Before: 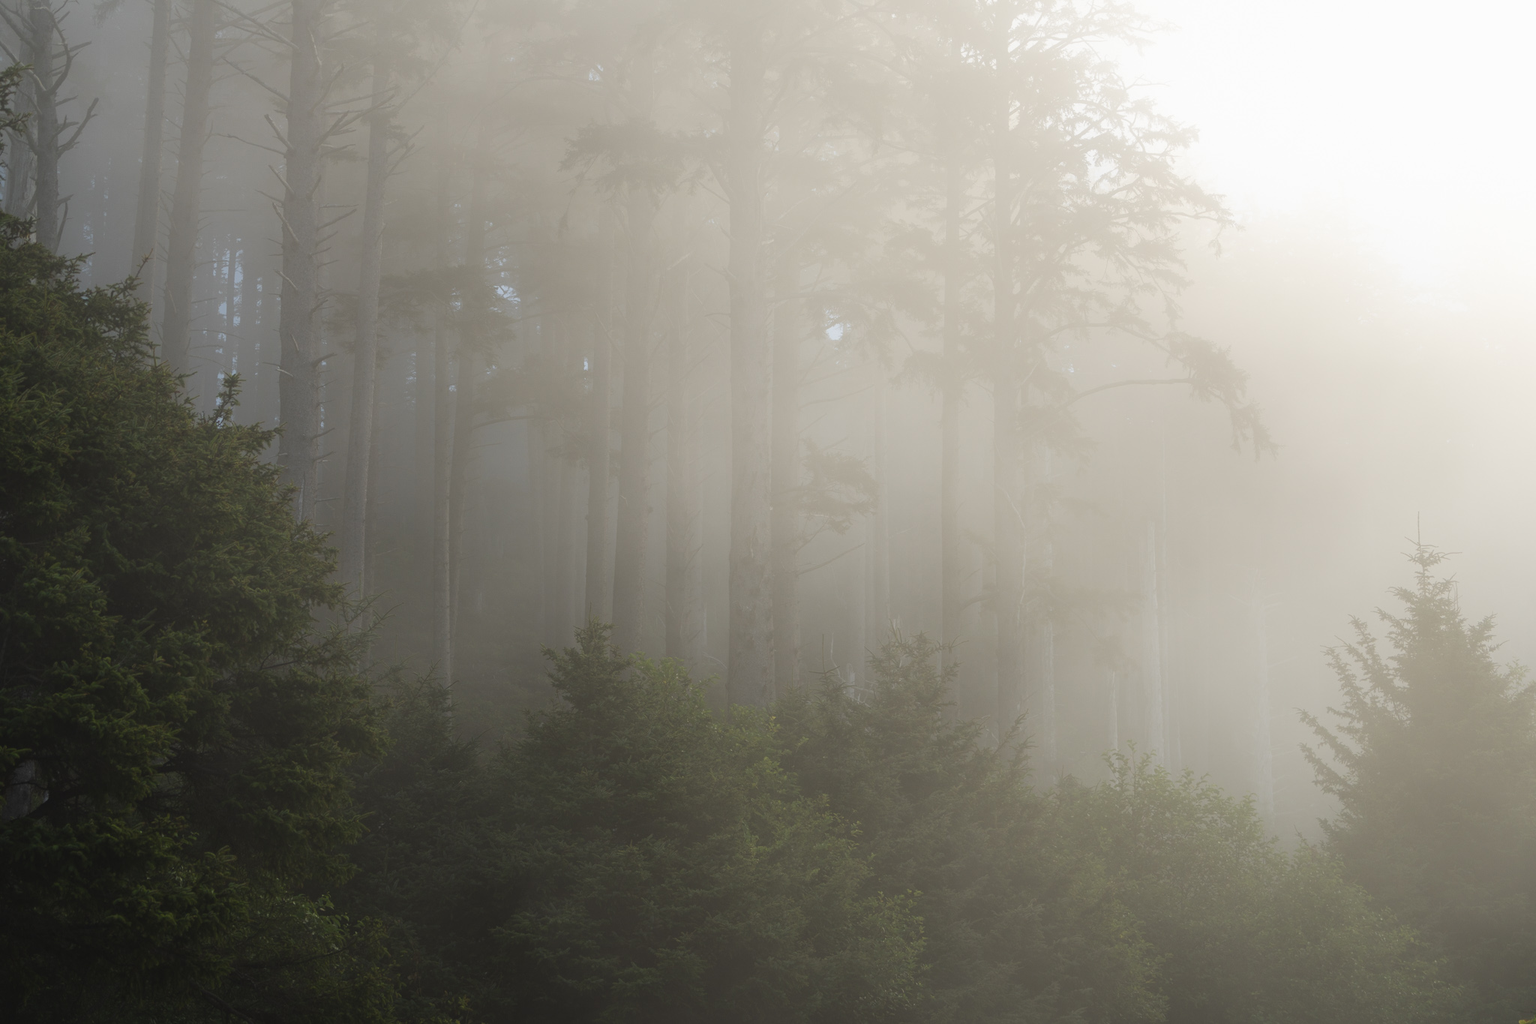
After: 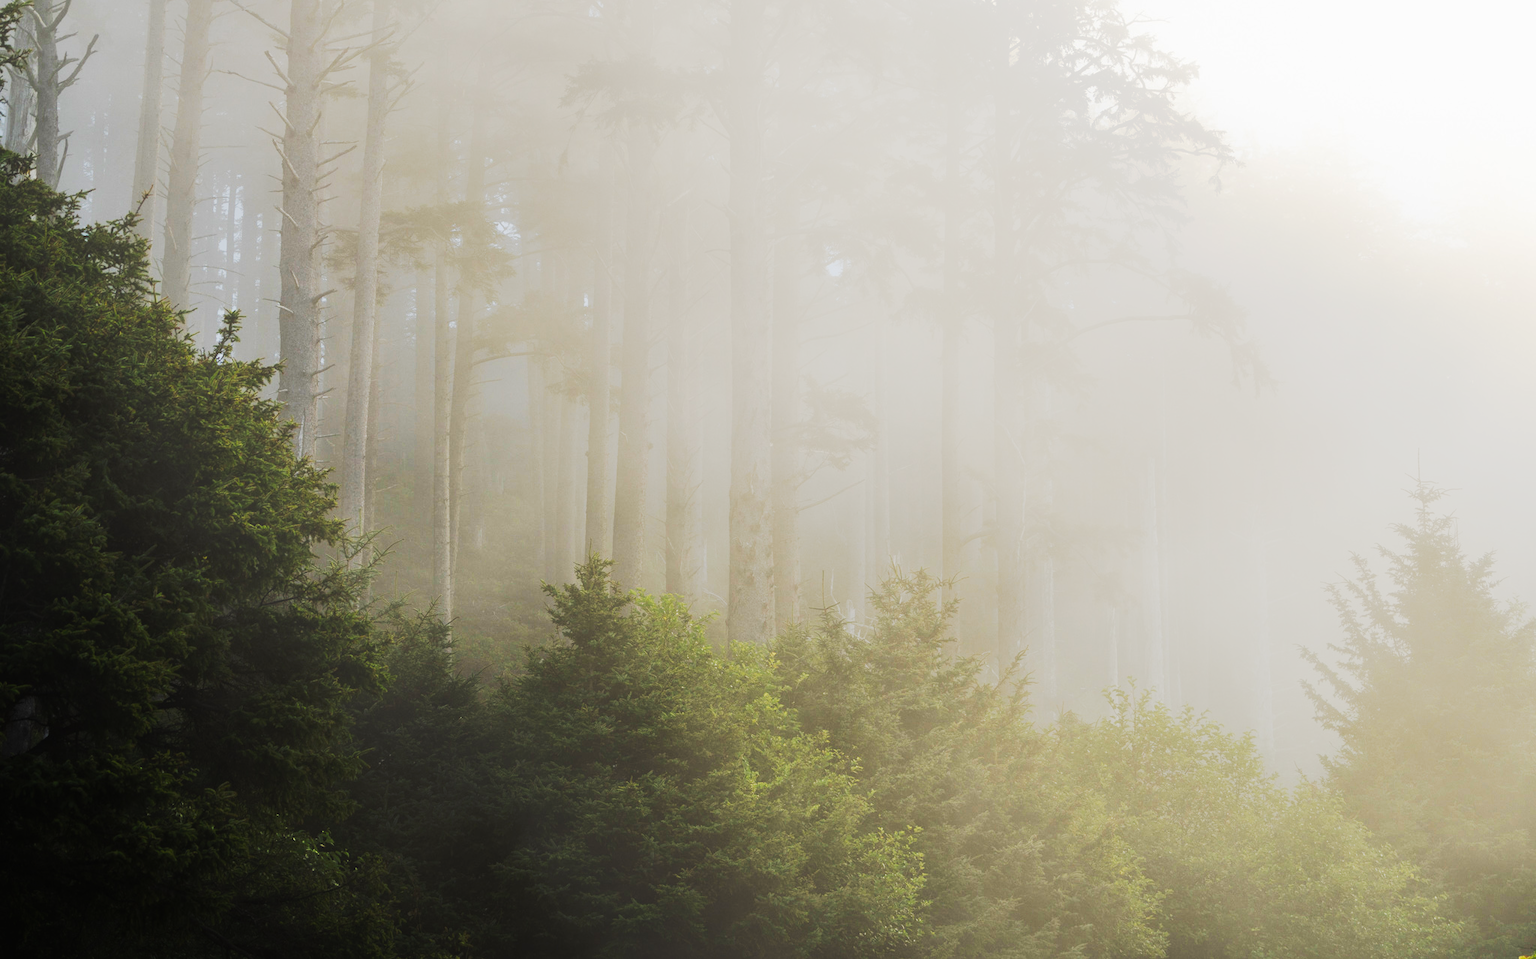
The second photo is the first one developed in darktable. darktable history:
tone equalizer: -7 EV 0.15 EV, -6 EV 0.6 EV, -5 EV 1.15 EV, -4 EV 1.33 EV, -3 EV 1.15 EV, -2 EV 0.6 EV, -1 EV 0.15 EV, mask exposure compensation -0.5 EV
crop and rotate: top 6.25%
tone curve: curves: ch0 [(0, 0) (0.003, 0.002) (0.011, 0.002) (0.025, 0.002) (0.044, 0.007) (0.069, 0.014) (0.1, 0.026) (0.136, 0.04) (0.177, 0.061) (0.224, 0.1) (0.277, 0.151) (0.335, 0.198) (0.399, 0.272) (0.468, 0.387) (0.543, 0.553) (0.623, 0.716) (0.709, 0.8) (0.801, 0.855) (0.898, 0.897) (1, 1)], preserve colors none
